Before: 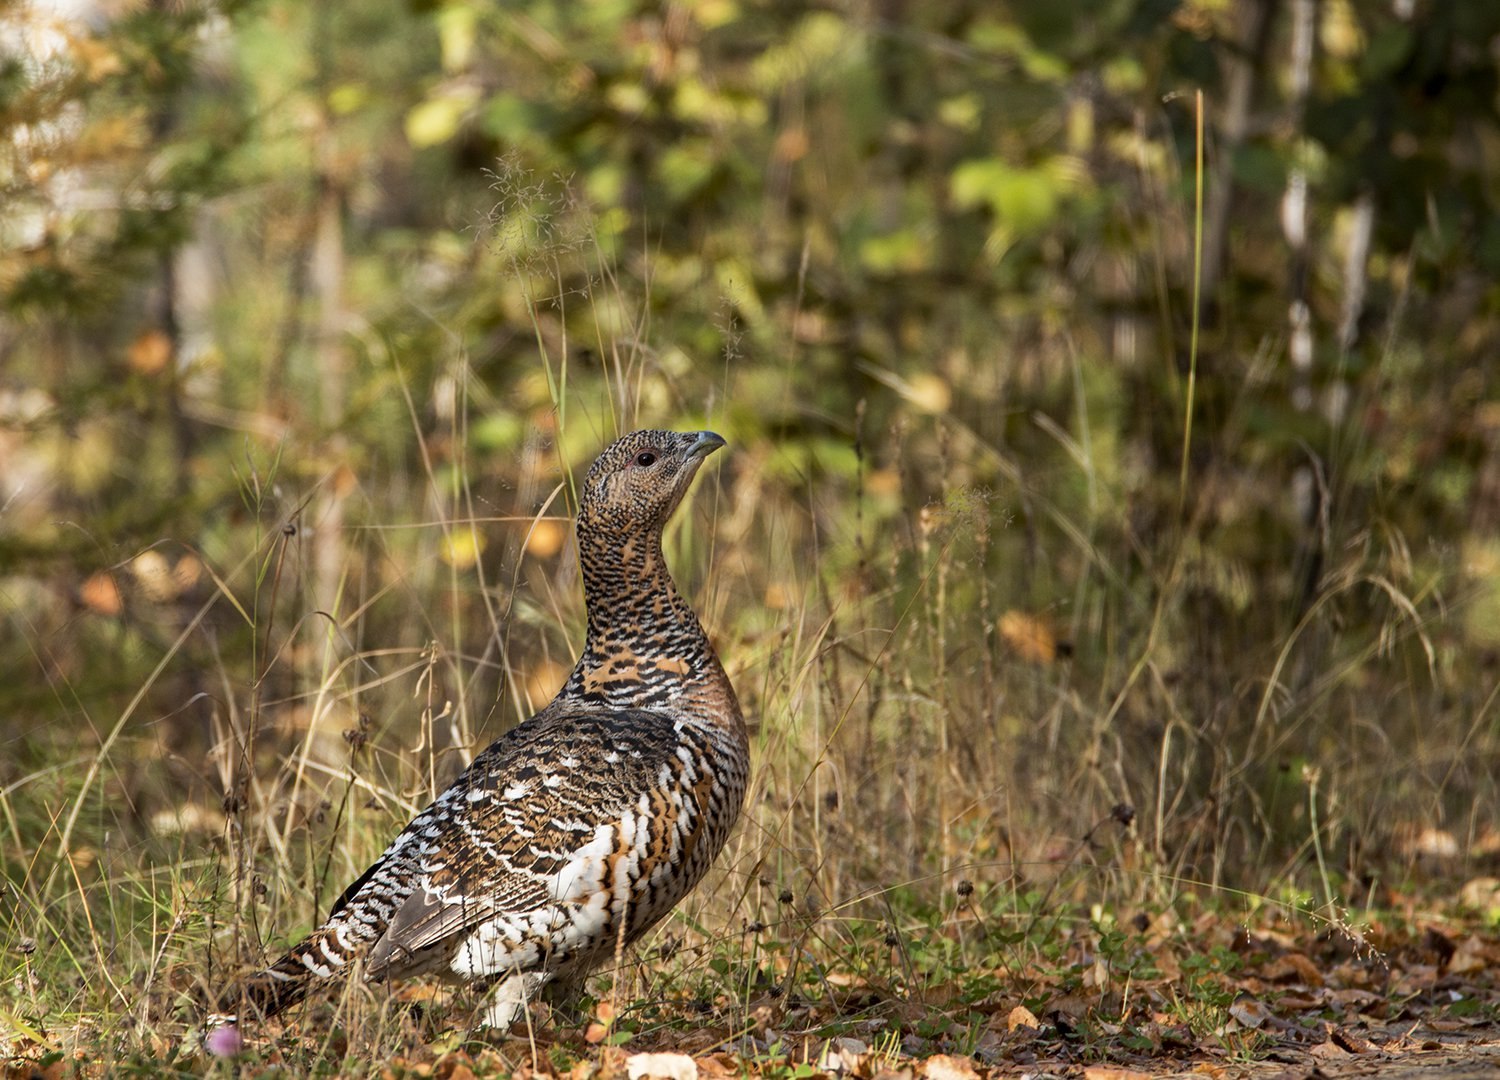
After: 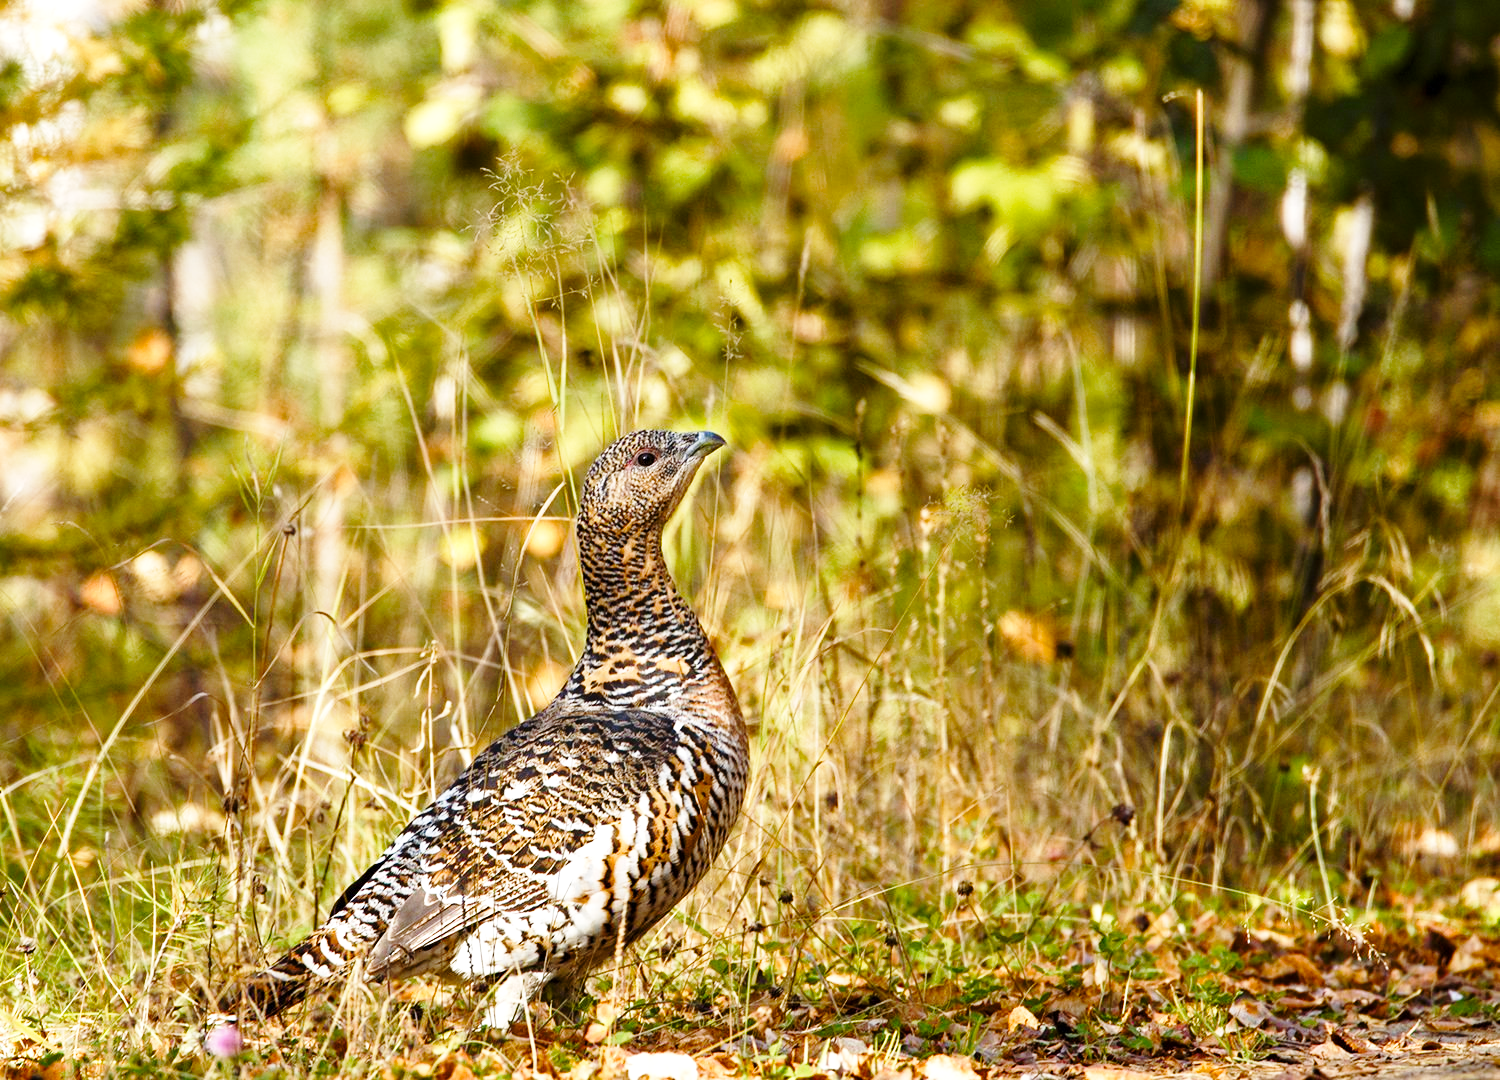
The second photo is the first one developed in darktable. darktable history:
color balance rgb: perceptual saturation grading › global saturation 25%, perceptual saturation grading › highlights -50%, perceptual saturation grading › shadows 30%, perceptual brilliance grading › global brilliance 12%, global vibrance 20%
base curve: curves: ch0 [(0, 0) (0.028, 0.03) (0.121, 0.232) (0.46, 0.748) (0.859, 0.968) (1, 1)], preserve colors none
